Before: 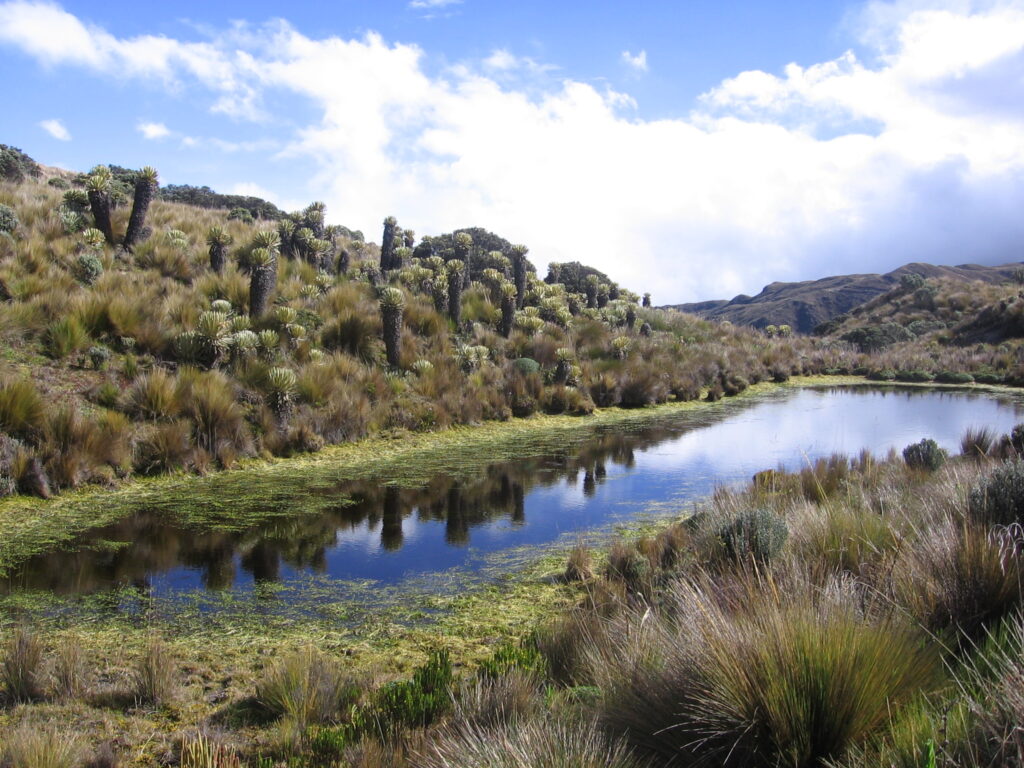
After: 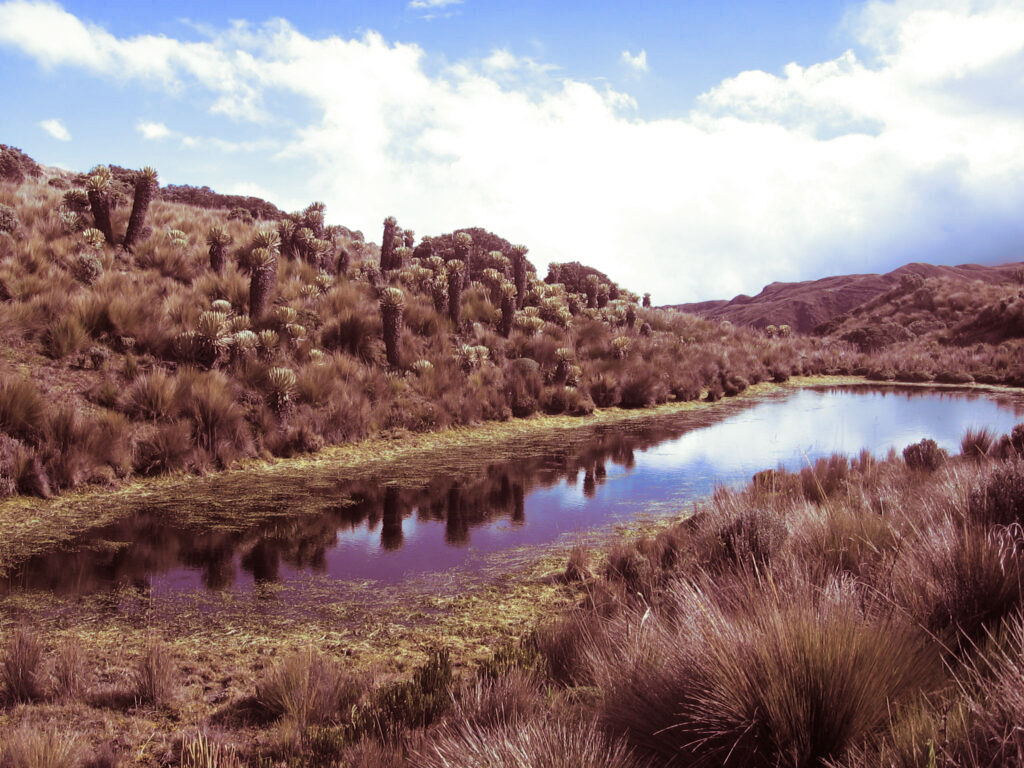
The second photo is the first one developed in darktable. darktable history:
split-toning: compress 20%
color zones: curves: ch0 [(0, 0.5) (0.143, 0.52) (0.286, 0.5) (0.429, 0.5) (0.571, 0.5) (0.714, 0.5) (0.857, 0.5) (1, 0.5)]; ch1 [(0, 0.489) (0.155, 0.45) (0.286, 0.466) (0.429, 0.5) (0.571, 0.5) (0.714, 0.5) (0.857, 0.5) (1, 0.489)]
